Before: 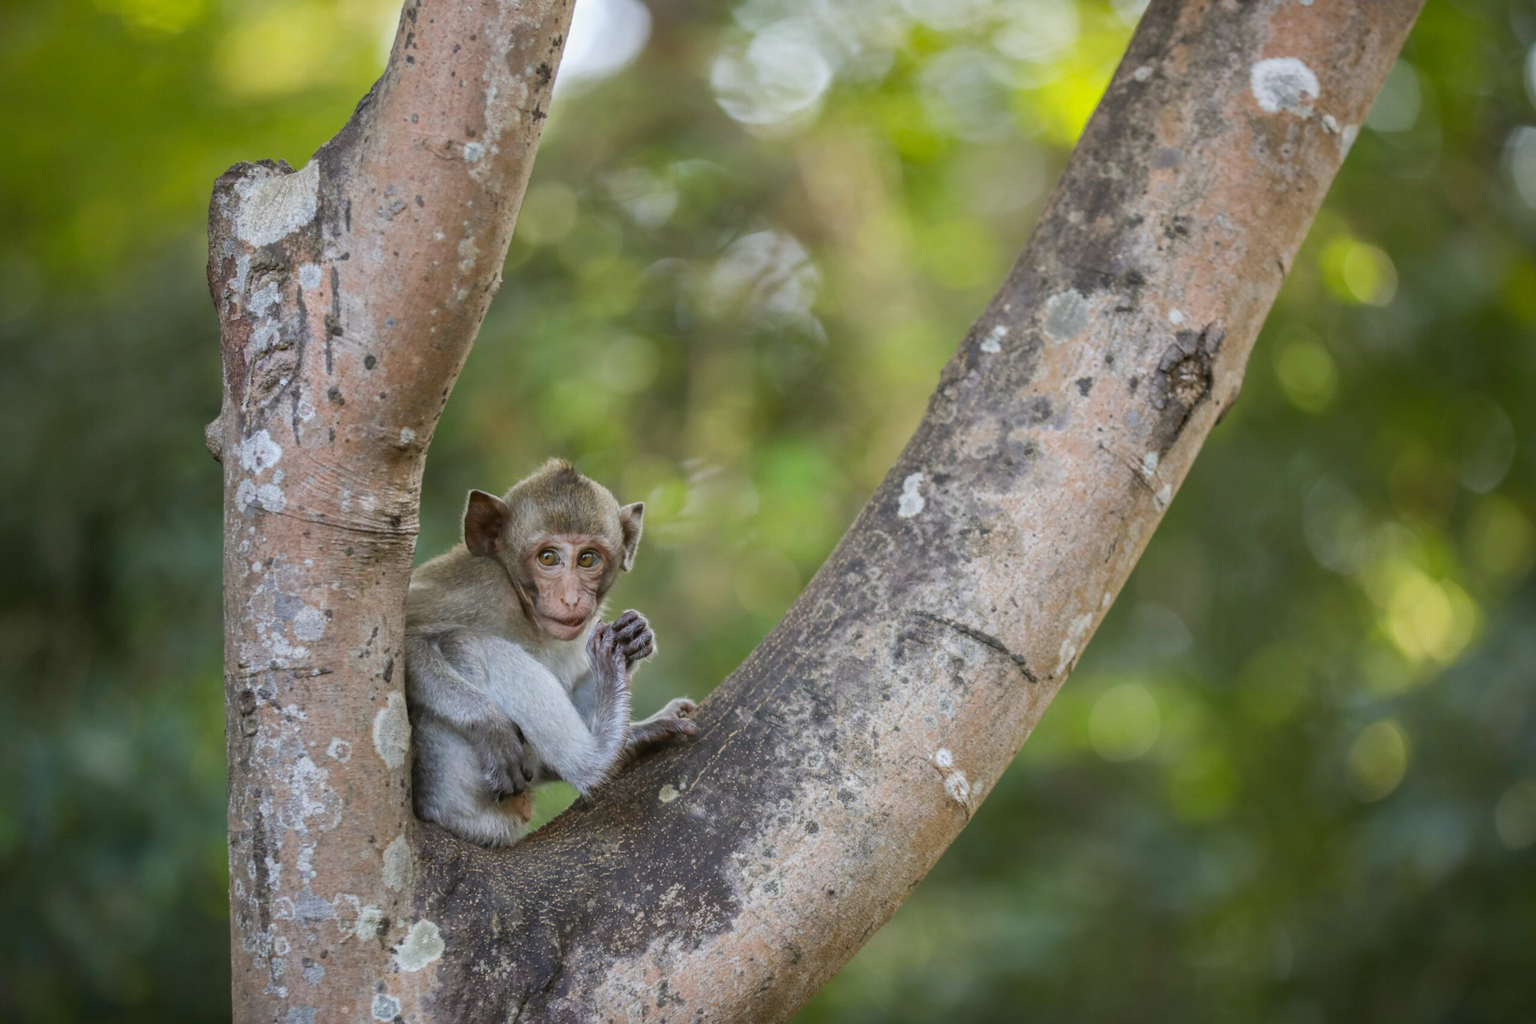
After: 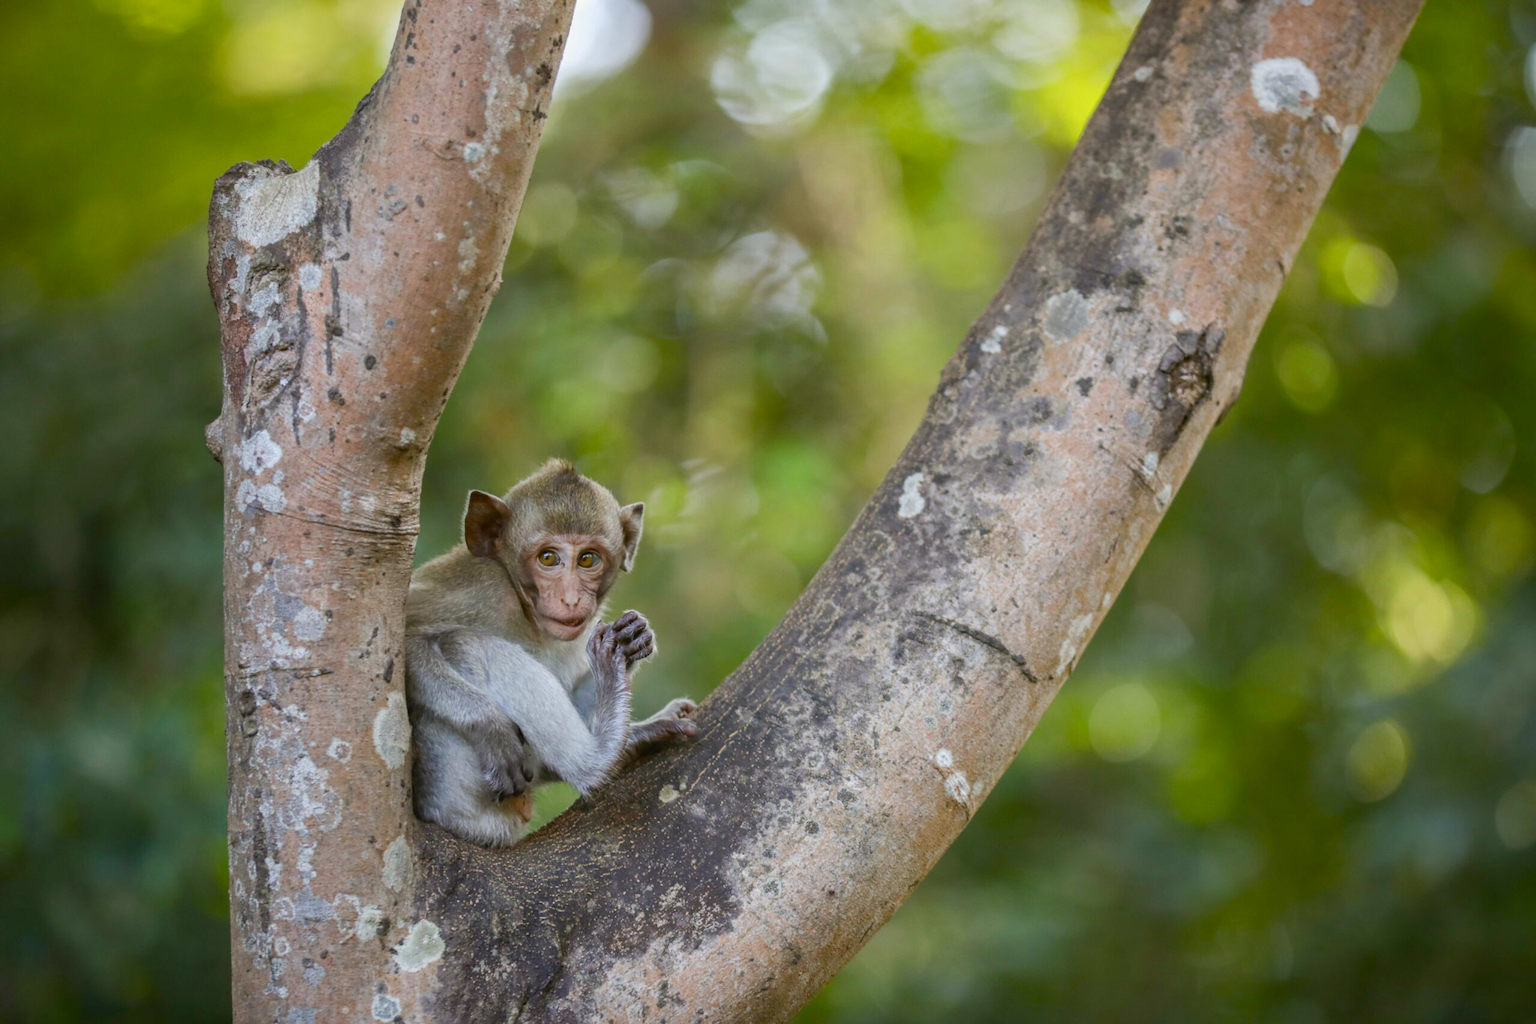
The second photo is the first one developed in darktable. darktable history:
color balance rgb: perceptual saturation grading › global saturation 20%, perceptual saturation grading › highlights -25%, perceptual saturation grading › shadows 25%
contrast brightness saturation: contrast 0.05
